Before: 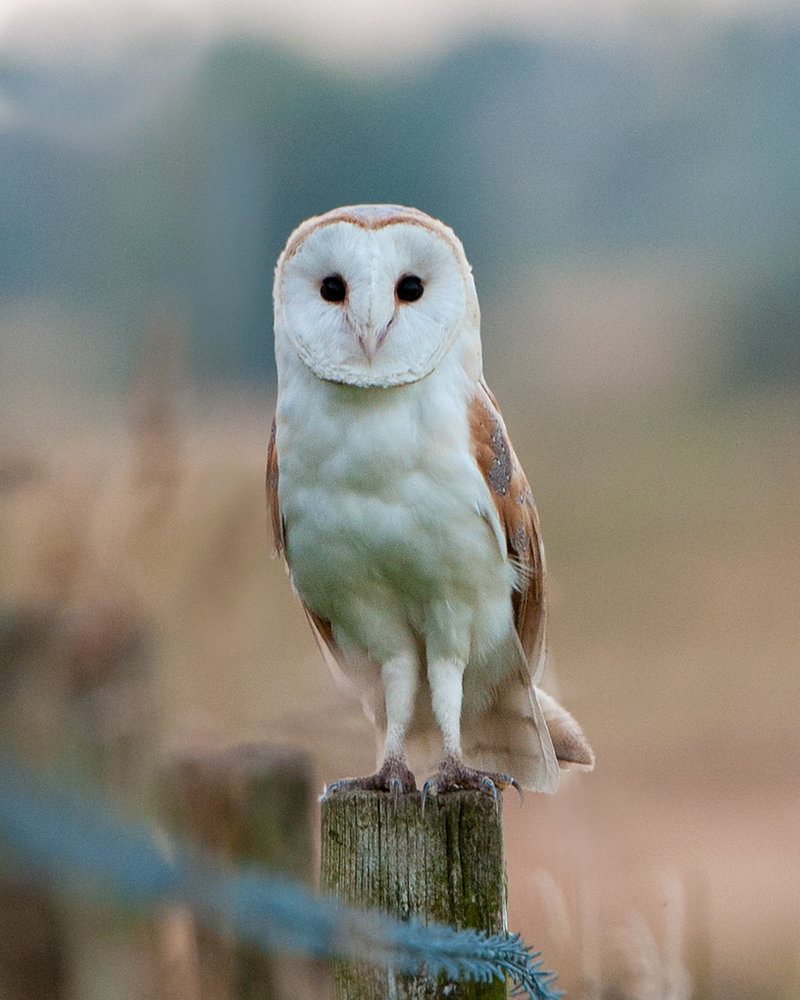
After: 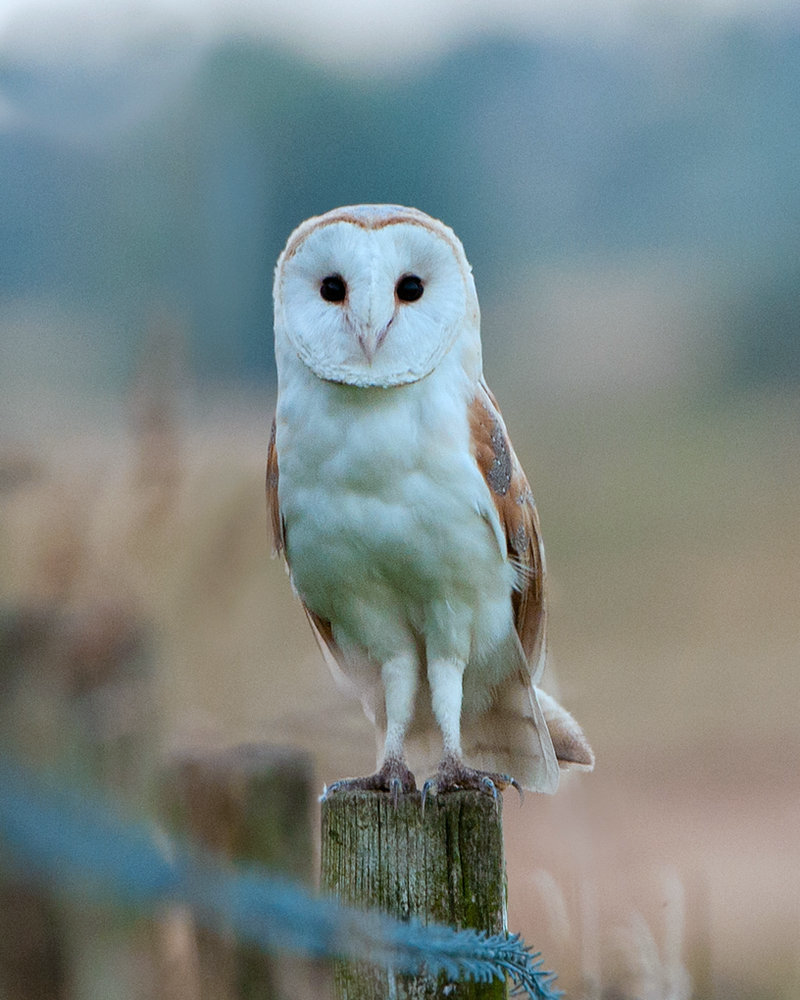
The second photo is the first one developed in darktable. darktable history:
white balance: red 0.988, blue 1.017
color calibration: illuminant Planckian (black body), adaptation linear Bradford (ICC v4), x 0.364, y 0.367, temperature 4417.56 K, saturation algorithm version 1 (2020)
